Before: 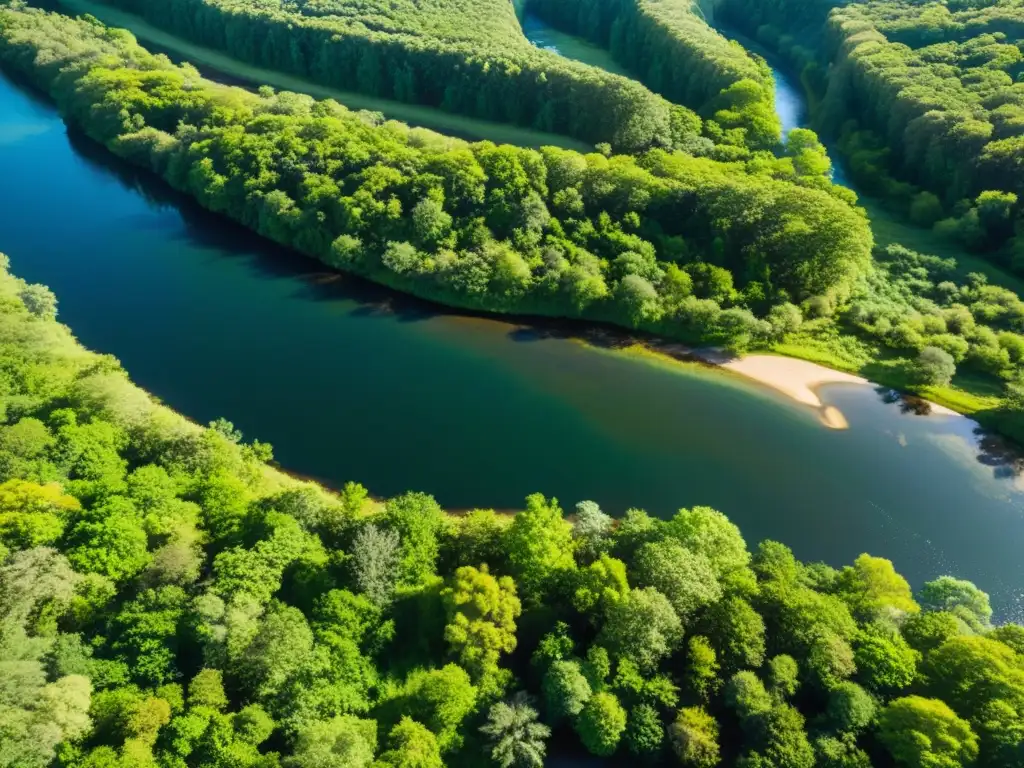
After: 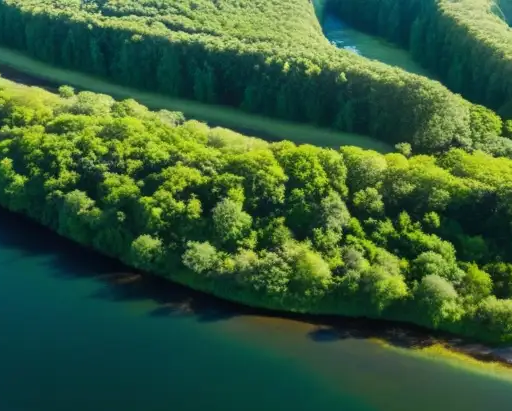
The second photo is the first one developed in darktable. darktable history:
crop: left 19.556%, right 30.401%, bottom 46.458%
color balance rgb: on, module defaults
